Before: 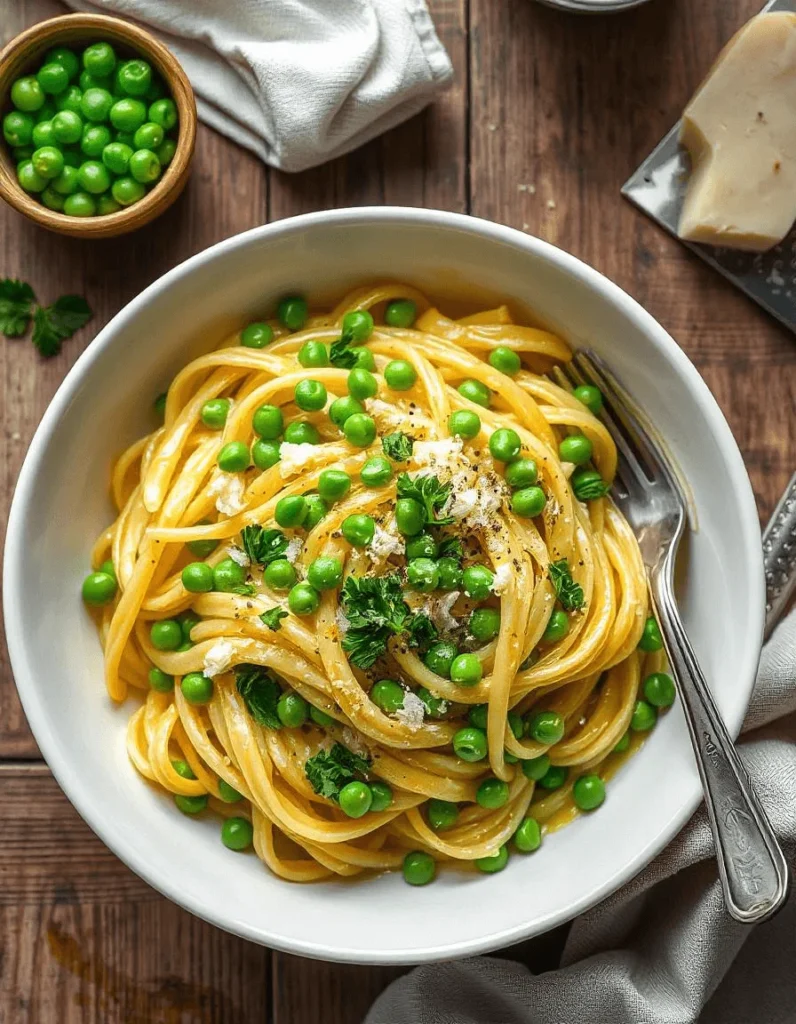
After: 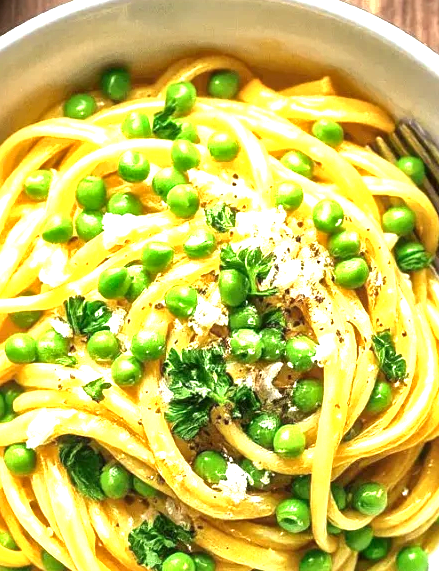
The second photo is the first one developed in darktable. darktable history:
crop and rotate: left 22.279%, top 22.422%, right 22.536%, bottom 21.789%
local contrast: mode bilateral grid, contrast 20, coarseness 19, detail 163%, midtone range 0.2
exposure: black level correction 0, exposure 1.562 EV, compensate highlight preservation false
